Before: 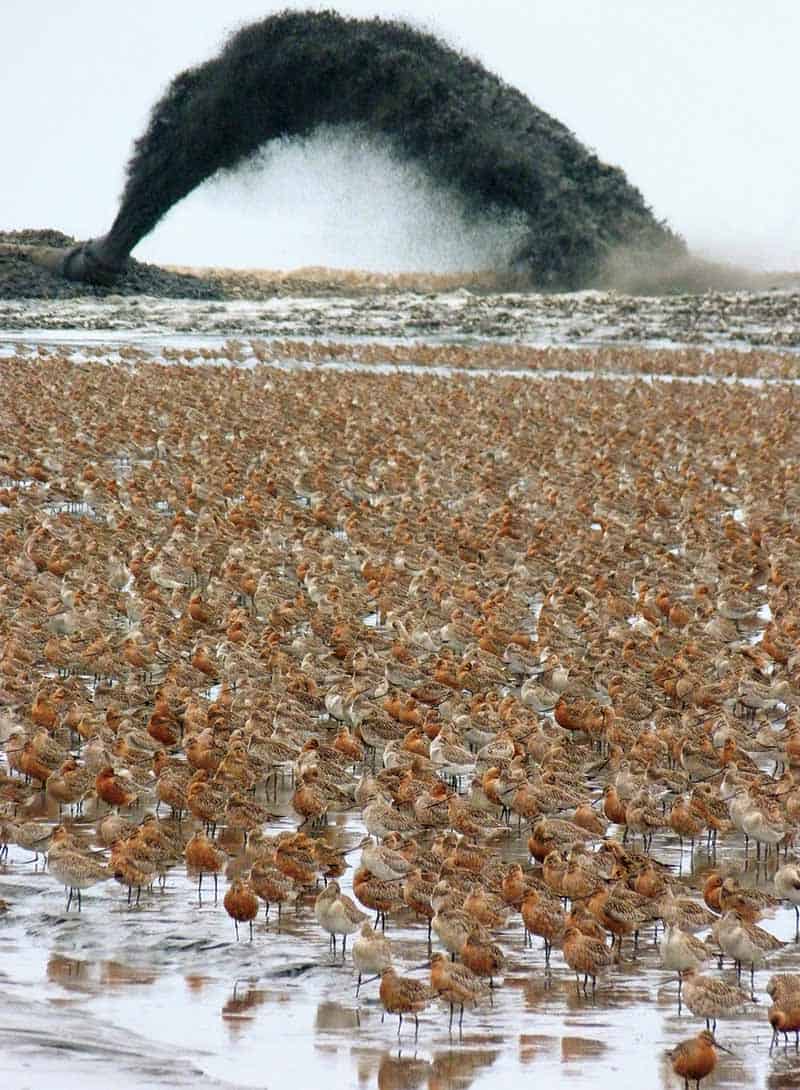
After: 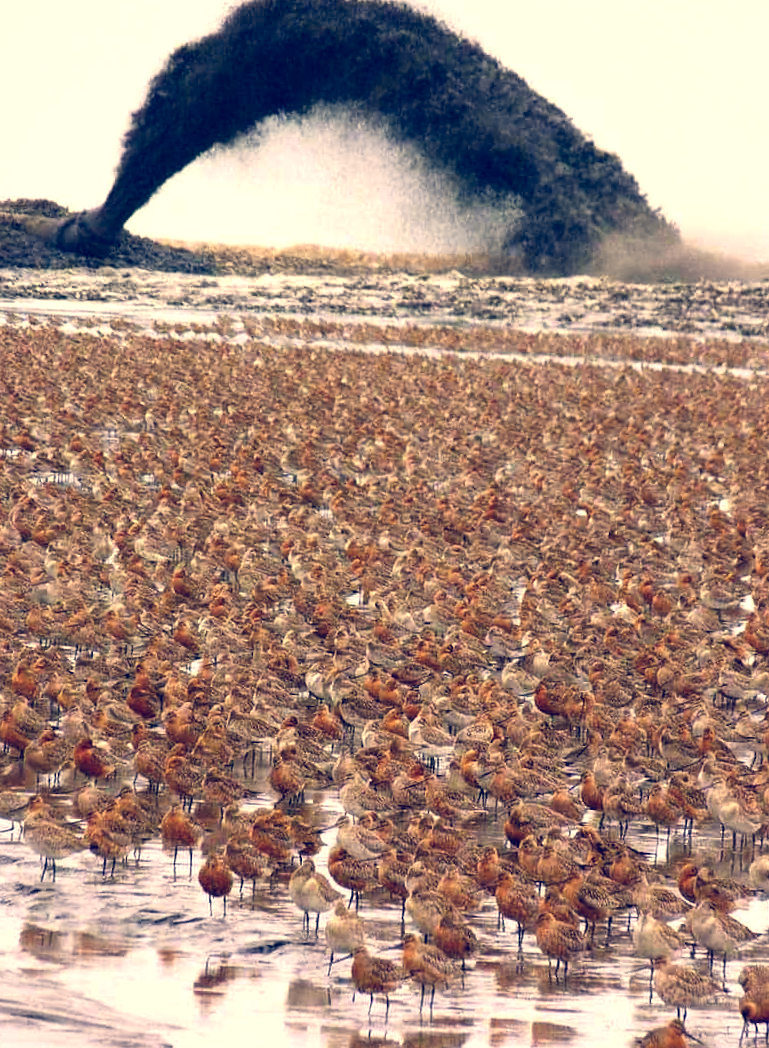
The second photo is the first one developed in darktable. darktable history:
contrast brightness saturation: contrast 0.07
color balance: lift [1.001, 0.997, 0.99, 1.01], gamma [1.007, 1, 0.975, 1.025], gain [1, 1.065, 1.052, 0.935], contrast 13.25%
crop and rotate: angle -1.69°
color correction: highlights a* 10.32, highlights b* 14.66, shadows a* -9.59, shadows b* -15.02
